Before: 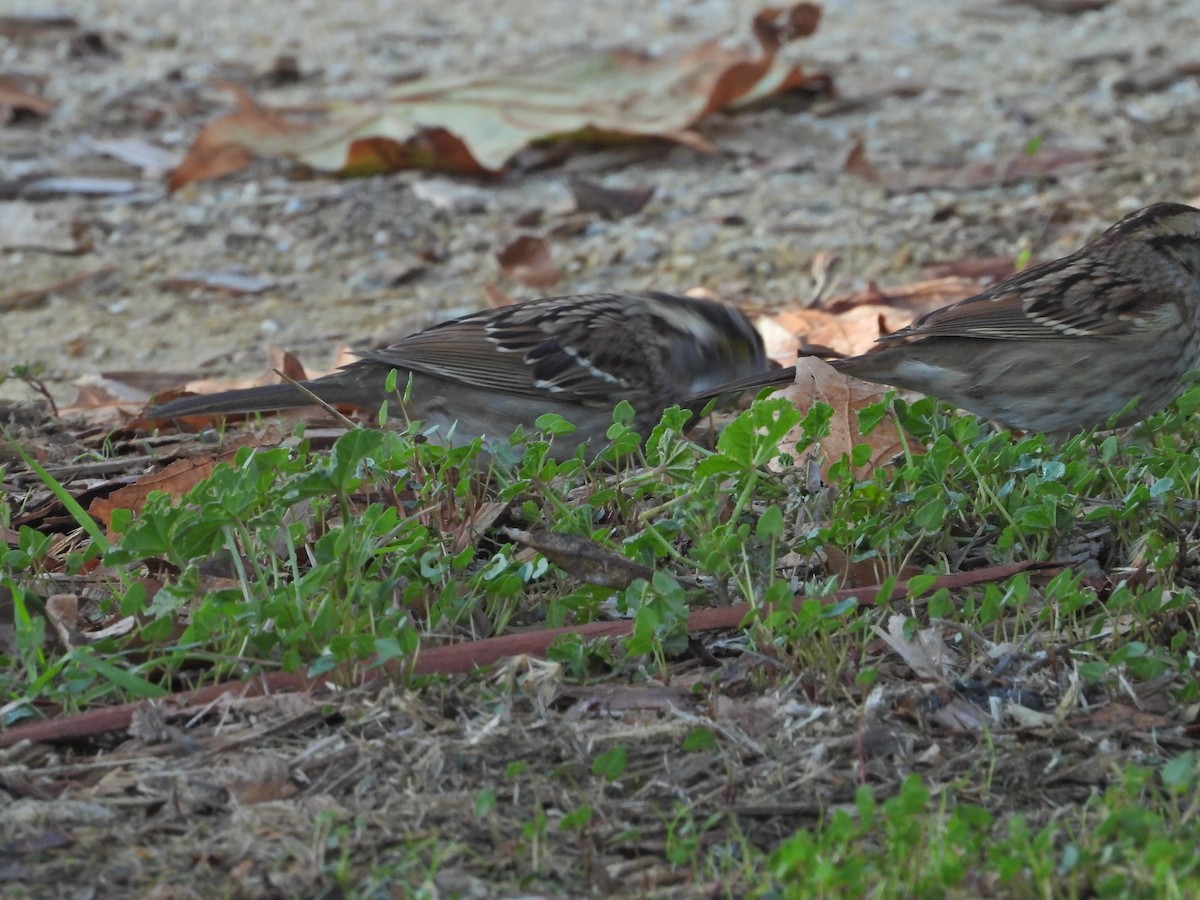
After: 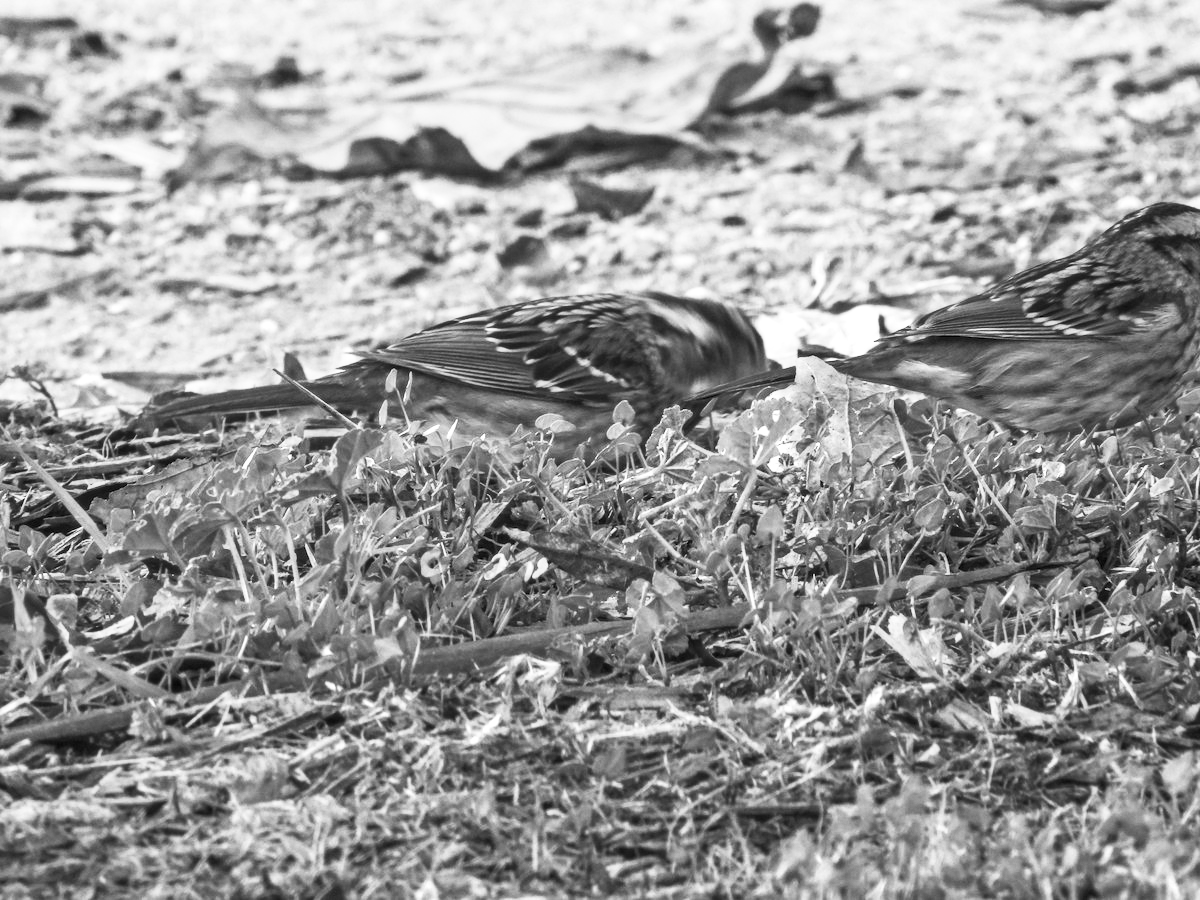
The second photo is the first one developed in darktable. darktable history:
local contrast: detail 130%
contrast brightness saturation: contrast 0.53, brightness 0.47, saturation -1
exposure: exposure 0.217 EV, compensate highlight preservation false
